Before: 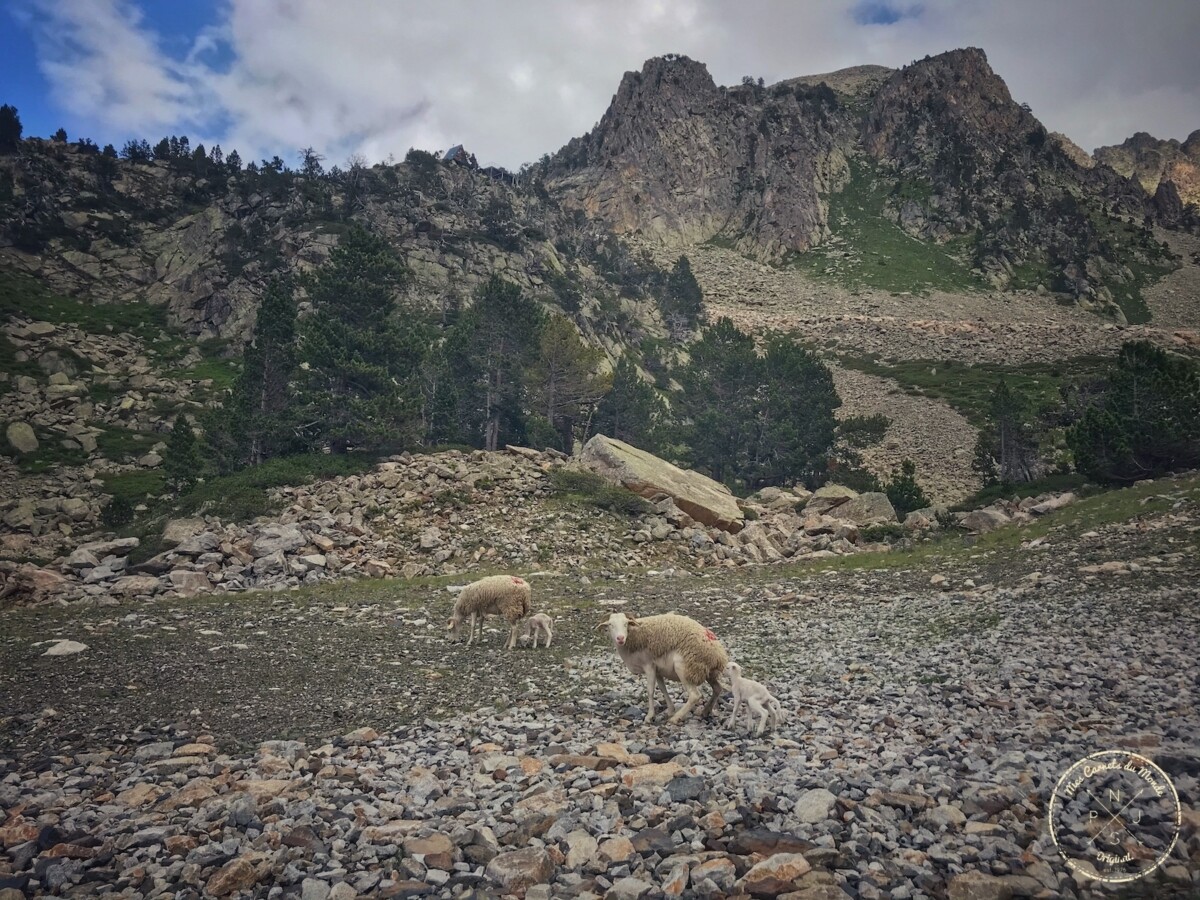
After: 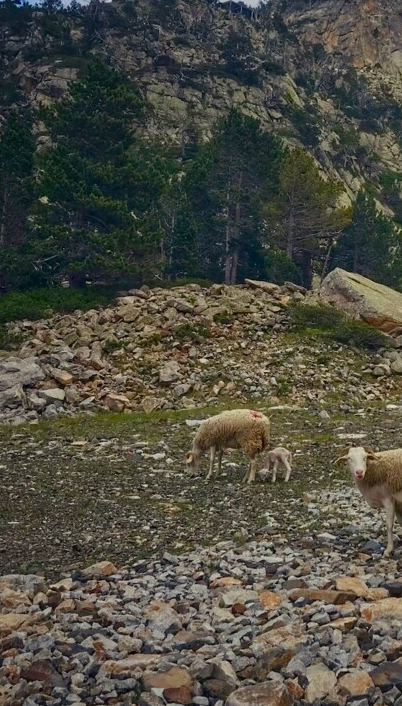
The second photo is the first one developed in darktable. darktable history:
tone equalizer: on, module defaults
contrast brightness saturation: contrast 0.07, brightness -0.14, saturation 0.11
crop and rotate: left 21.77%, top 18.528%, right 44.676%, bottom 2.997%
color balance rgb: perceptual saturation grading › global saturation 35%, perceptual saturation grading › highlights -30%, perceptual saturation grading › shadows 35%, perceptual brilliance grading › global brilliance 3%, perceptual brilliance grading › highlights -3%, perceptual brilliance grading › shadows 3%
